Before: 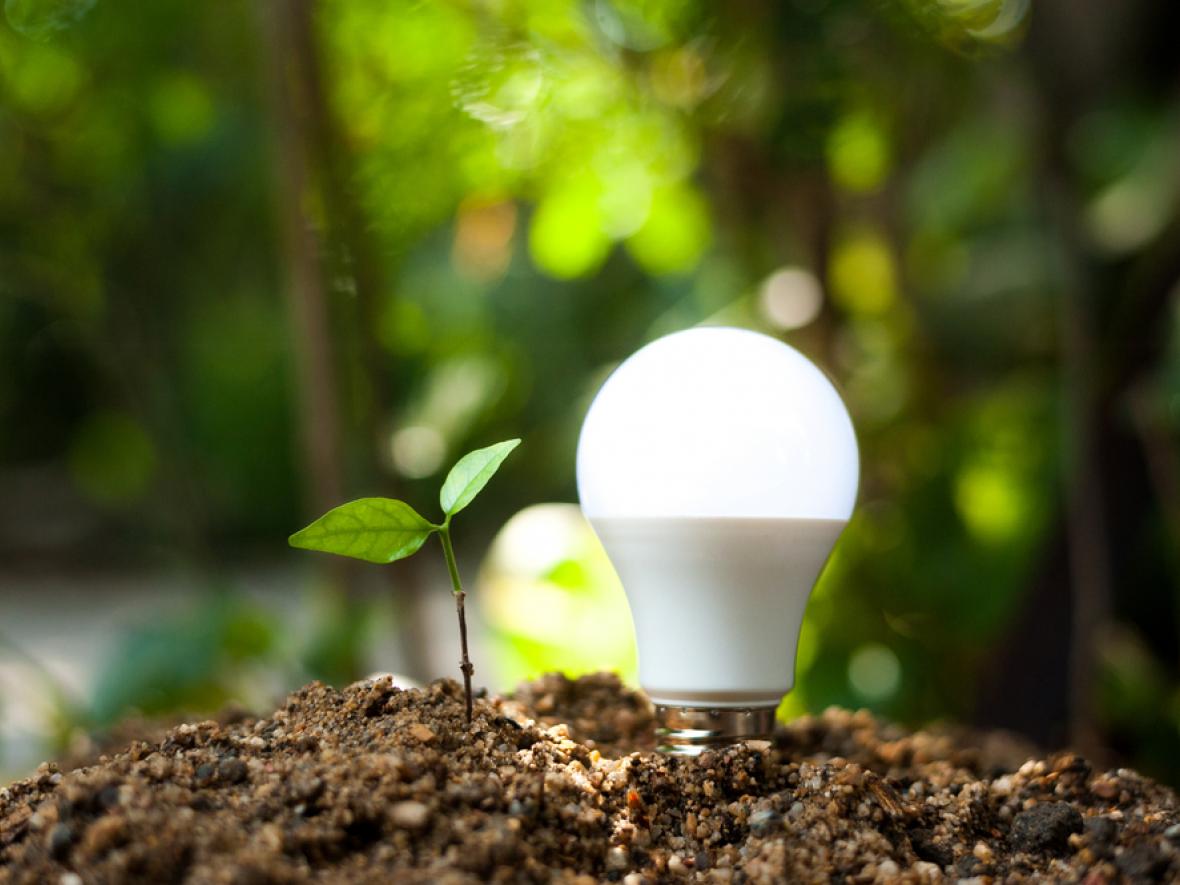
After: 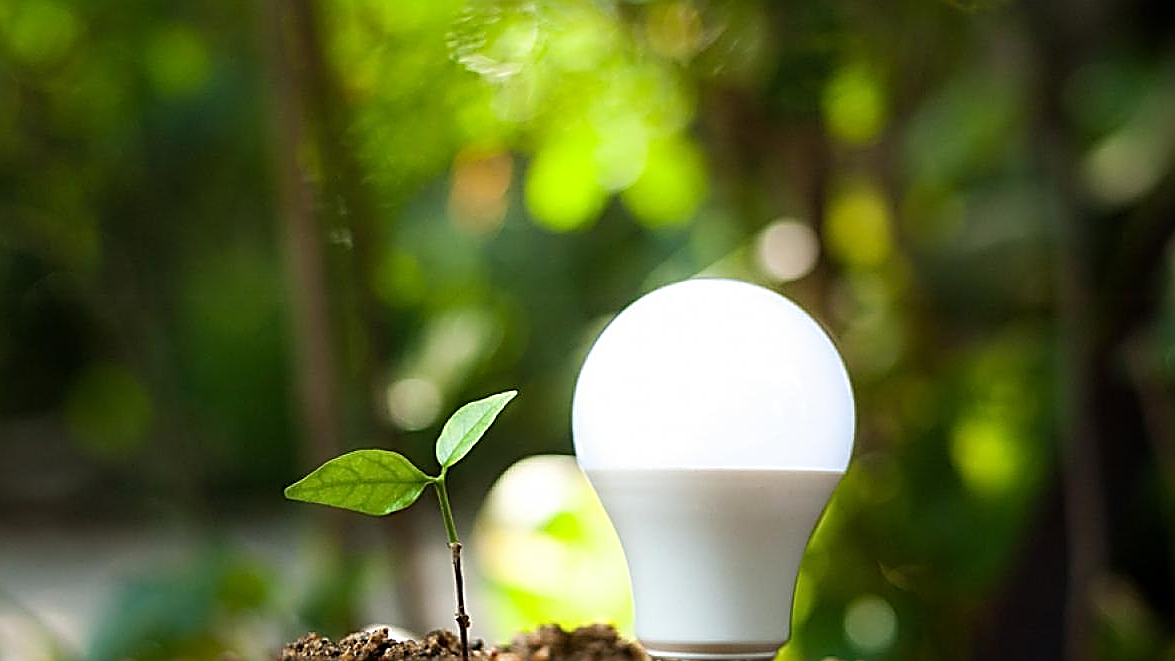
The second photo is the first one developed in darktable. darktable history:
sharpen: amount 1.861
crop: left 0.387%, top 5.469%, bottom 19.809%
